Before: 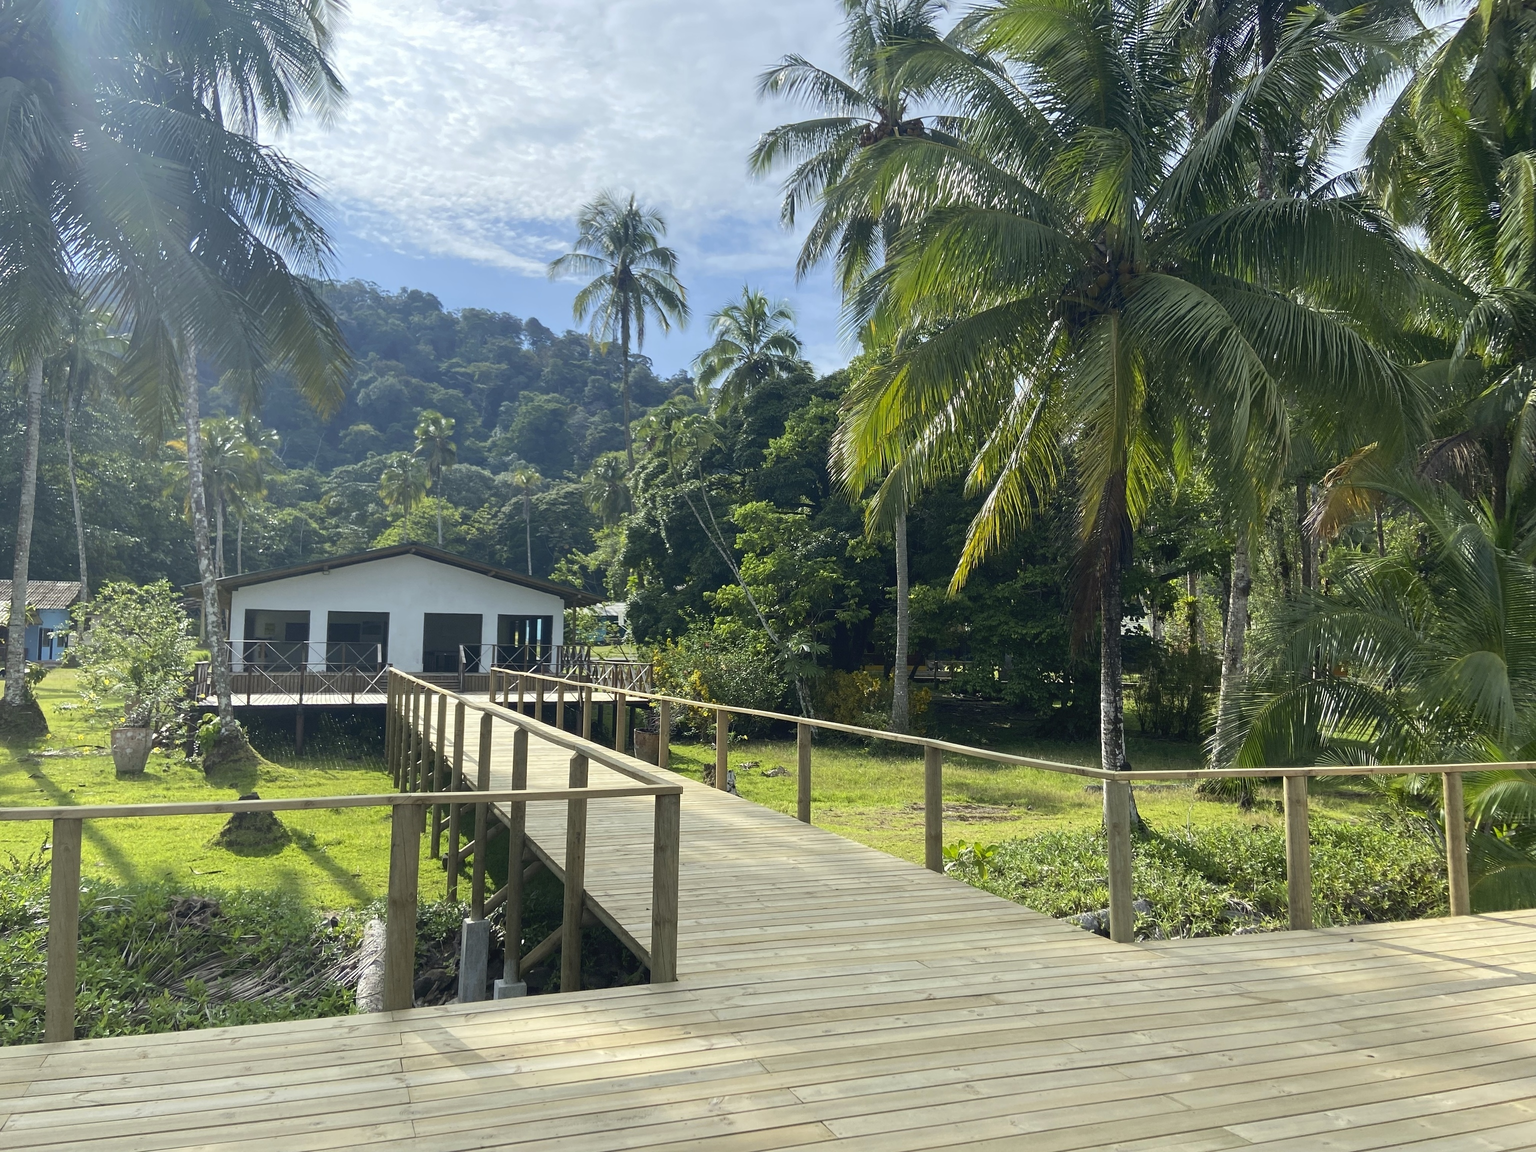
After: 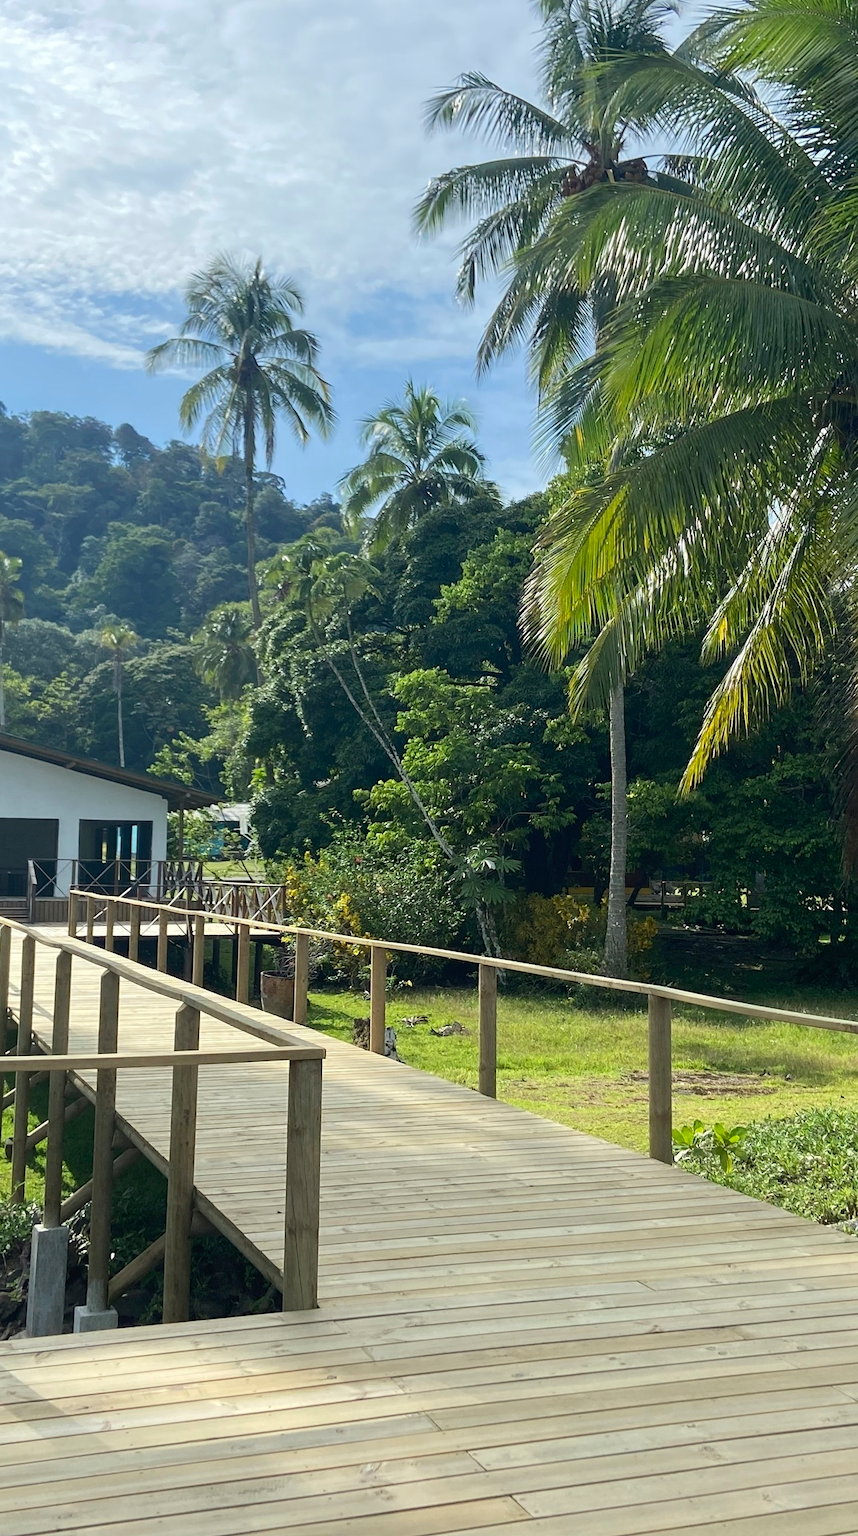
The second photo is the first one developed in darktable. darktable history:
crop: left 28.549%, right 29.547%
